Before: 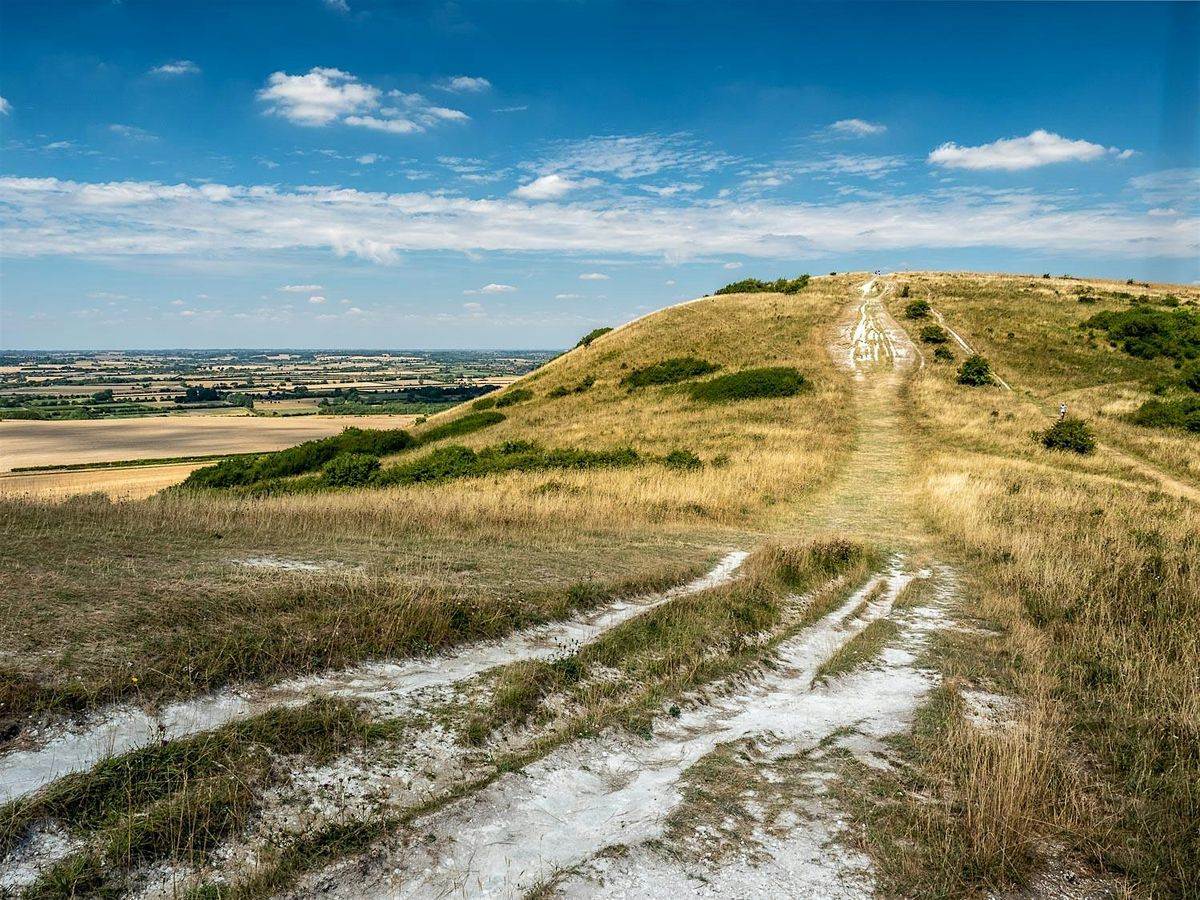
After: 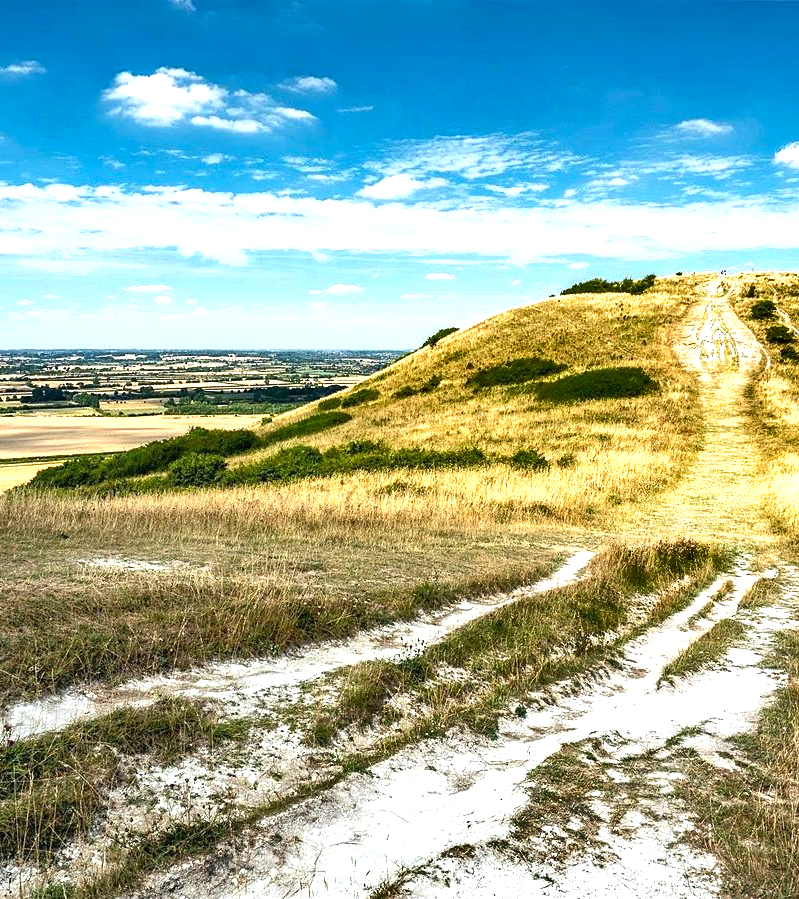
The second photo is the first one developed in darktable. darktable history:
shadows and highlights: soften with gaussian
crop and rotate: left 12.881%, right 20.491%
exposure: black level correction 0, exposure 1 EV, compensate exposure bias true, compensate highlight preservation false
